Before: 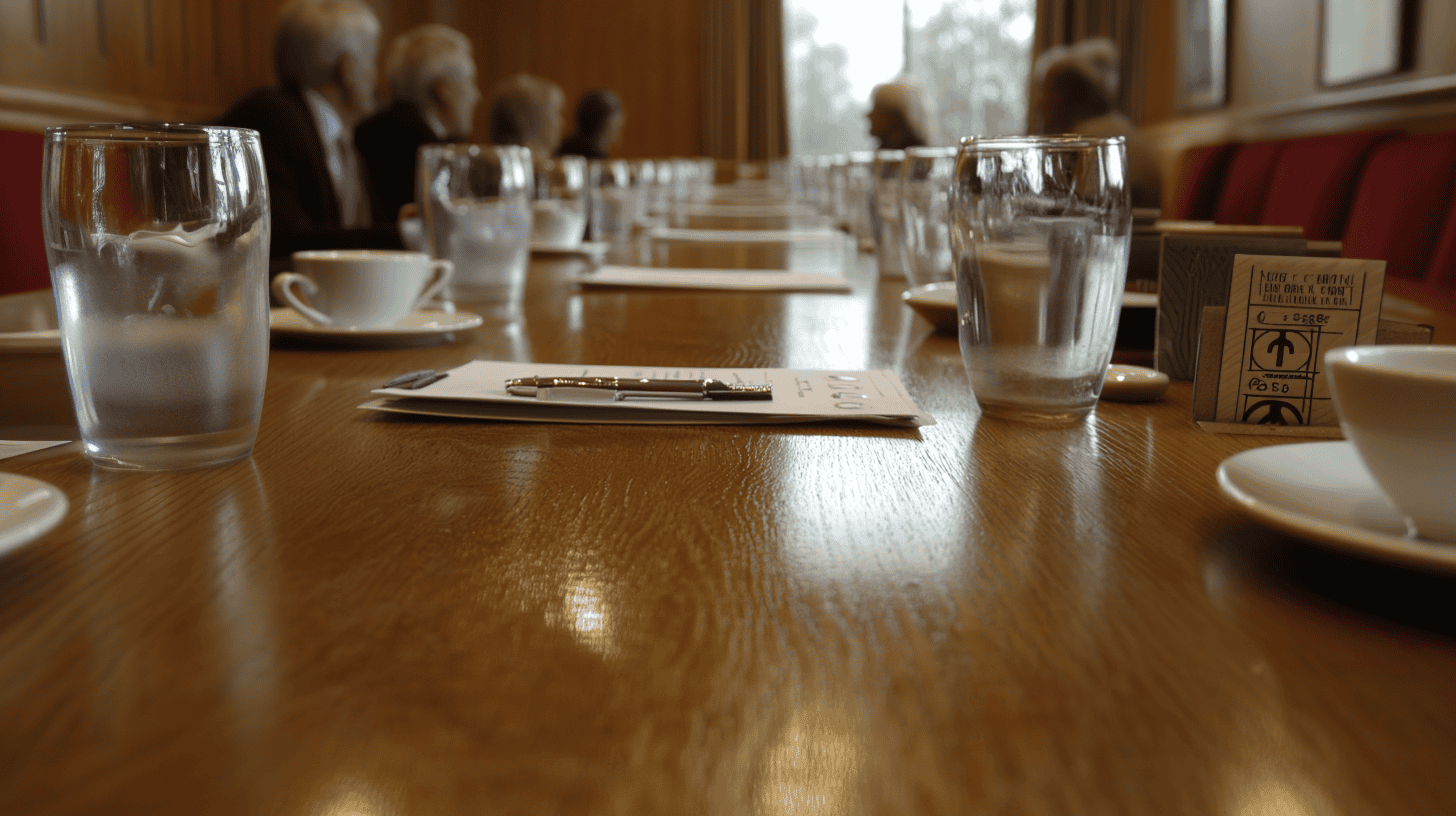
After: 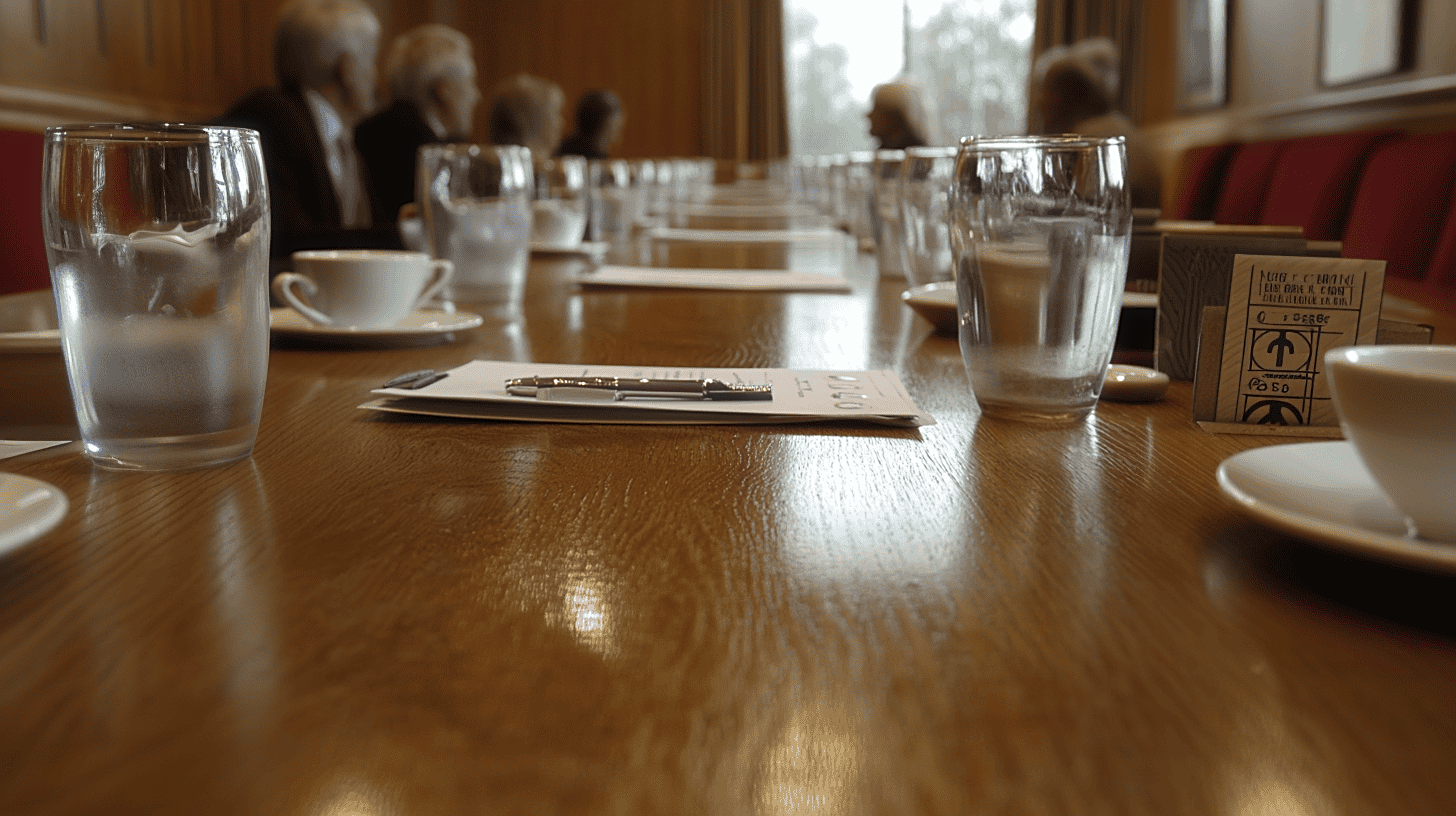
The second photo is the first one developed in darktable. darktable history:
sharpen: on, module defaults
color correction: highlights a* -0.085, highlights b* 0.144
haze removal: strength -0.111, compatibility mode true, adaptive false
